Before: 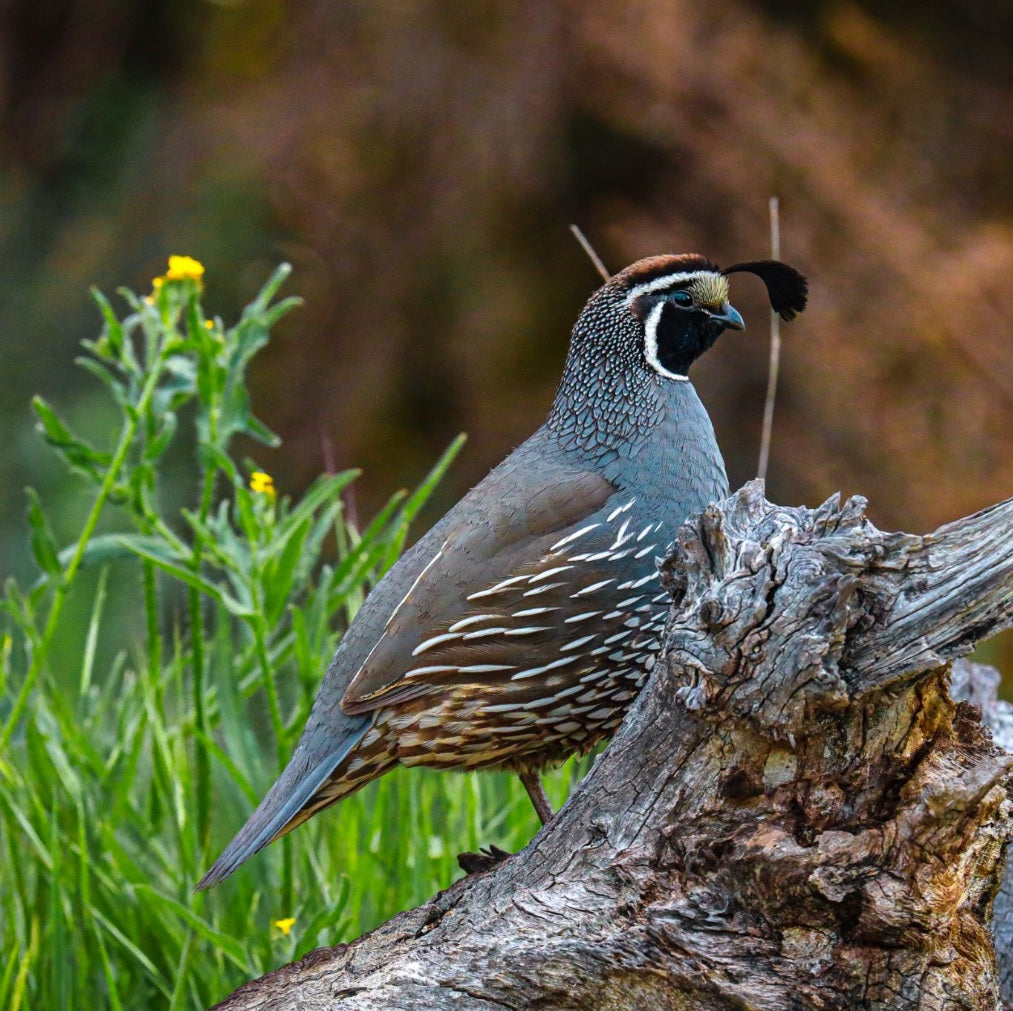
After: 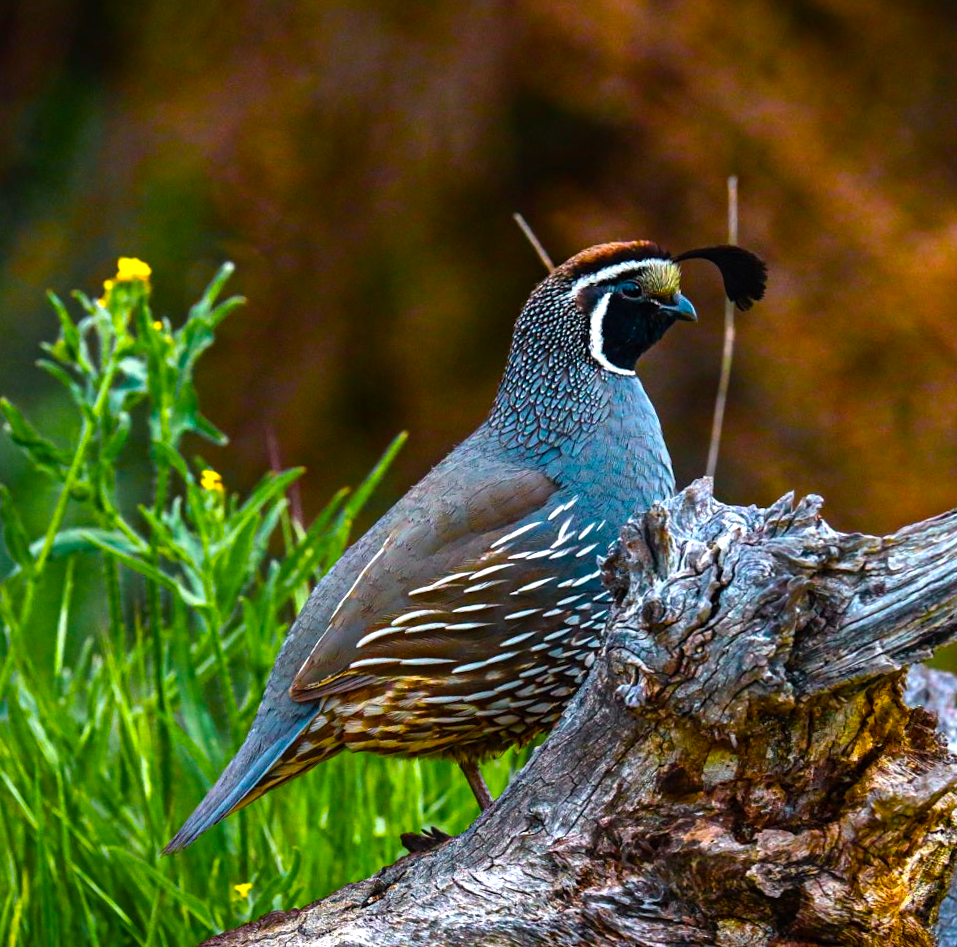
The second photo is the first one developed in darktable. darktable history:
color balance rgb: linear chroma grading › global chroma 9%, perceptual saturation grading › global saturation 36%, perceptual saturation grading › shadows 35%, perceptual brilliance grading › global brilliance 15%, perceptual brilliance grading › shadows -35%, global vibrance 15%
rotate and perspective: rotation 0.062°, lens shift (vertical) 0.115, lens shift (horizontal) -0.133, crop left 0.047, crop right 0.94, crop top 0.061, crop bottom 0.94
